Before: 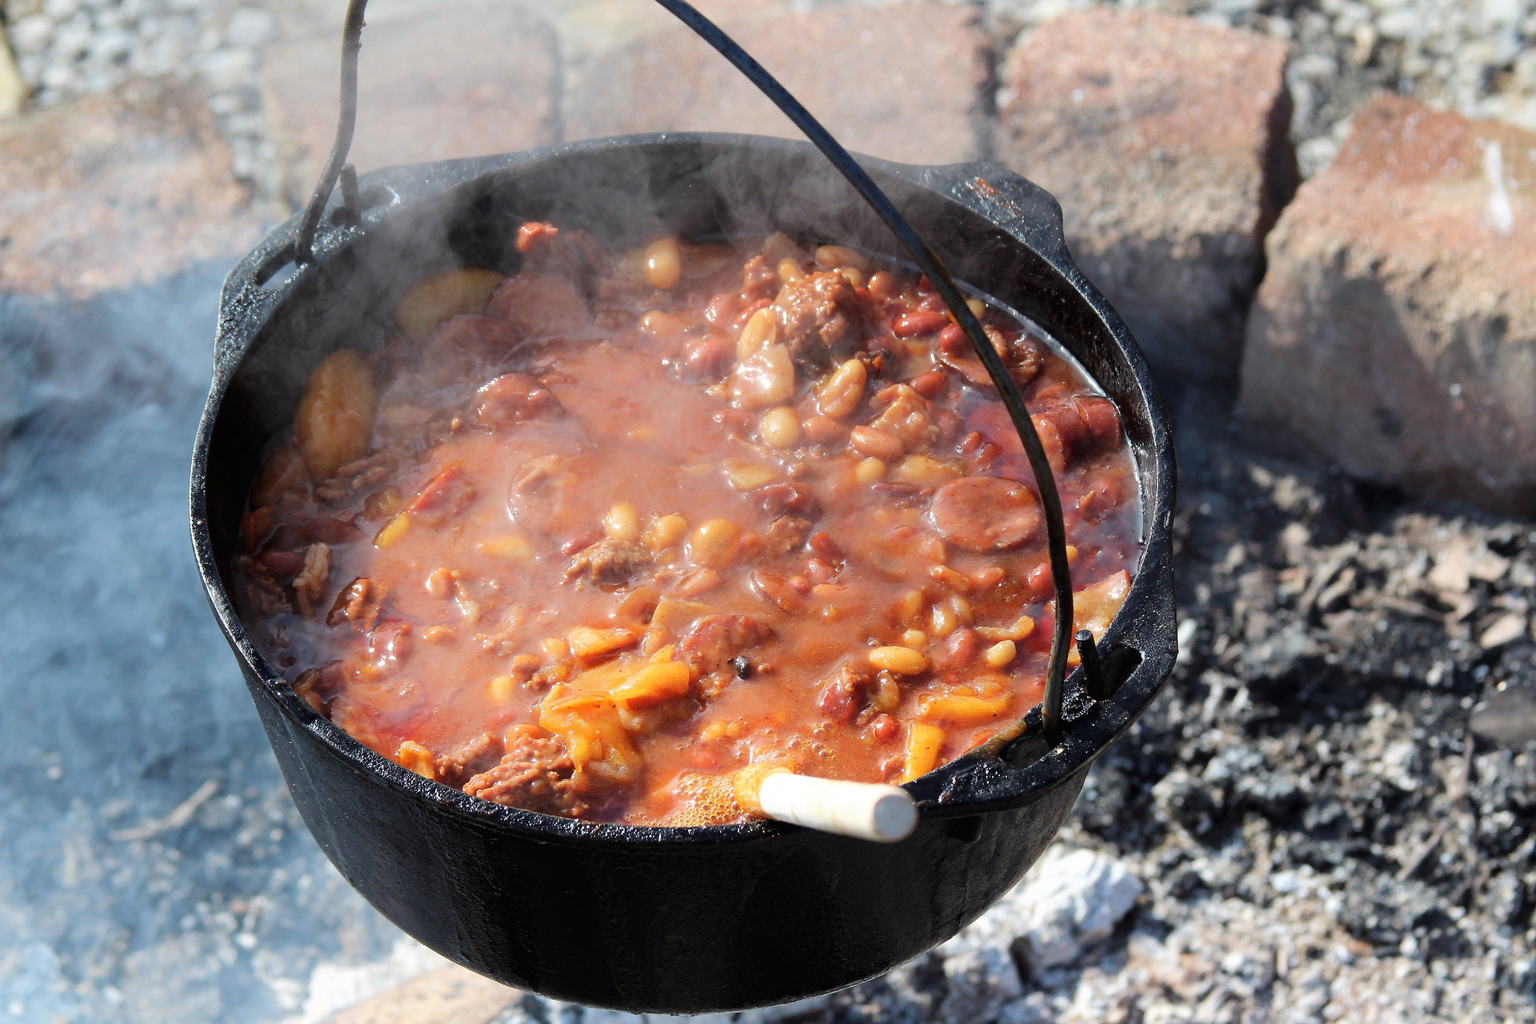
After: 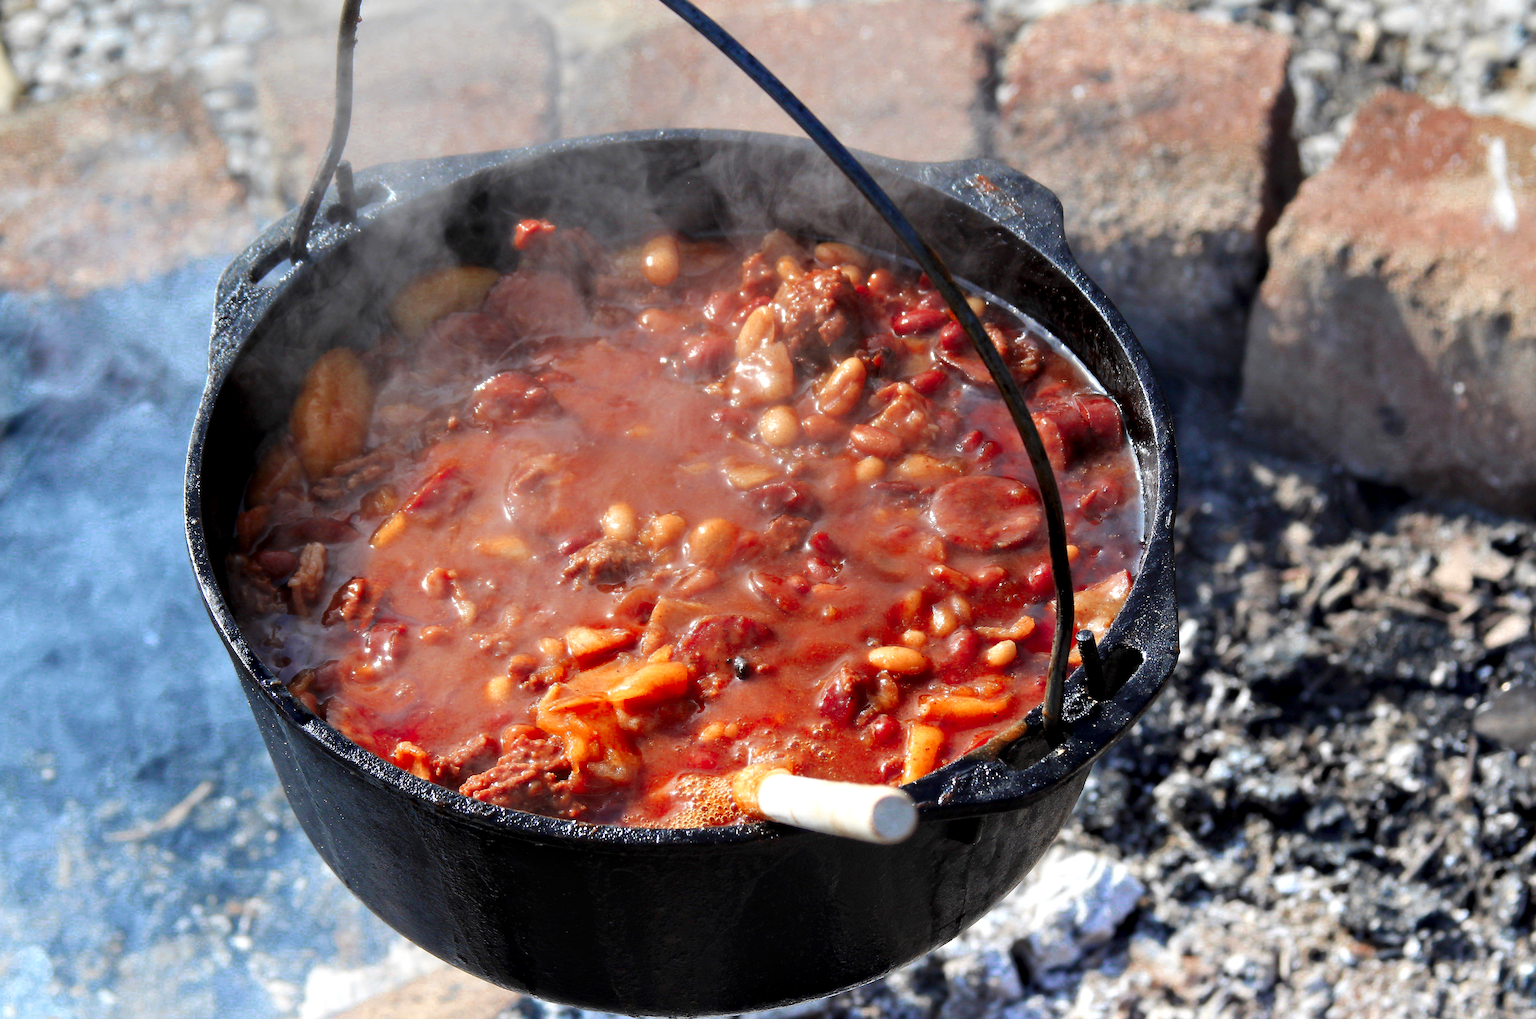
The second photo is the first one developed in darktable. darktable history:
crop: left 0.478%, top 0.484%, right 0.223%, bottom 0.668%
color zones: curves: ch0 [(0, 0.363) (0.128, 0.373) (0.25, 0.5) (0.402, 0.407) (0.521, 0.525) (0.63, 0.559) (0.729, 0.662) (0.867, 0.471)]; ch1 [(0, 0.515) (0.136, 0.618) (0.25, 0.5) (0.378, 0) (0.516, 0) (0.622, 0.593) (0.737, 0.819) (0.87, 0.593)]; ch2 [(0, 0.529) (0.128, 0.471) (0.282, 0.451) (0.386, 0.662) (0.516, 0.525) (0.633, 0.554) (0.75, 0.62) (0.875, 0.441)]
contrast equalizer: y [[0.514, 0.573, 0.581, 0.508, 0.5, 0.5], [0.5 ×6], [0.5 ×6], [0 ×6], [0 ×6]], mix 0.794
color correction: highlights b* -0.019
